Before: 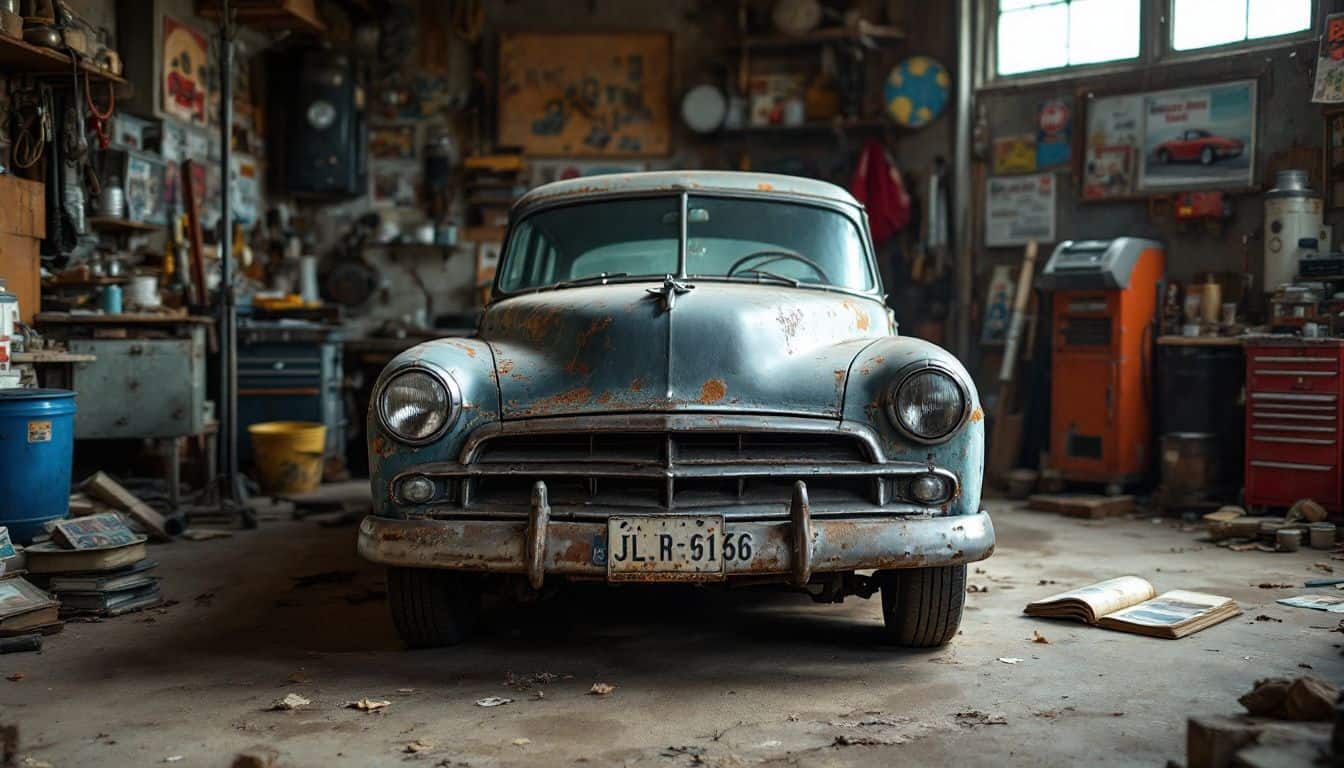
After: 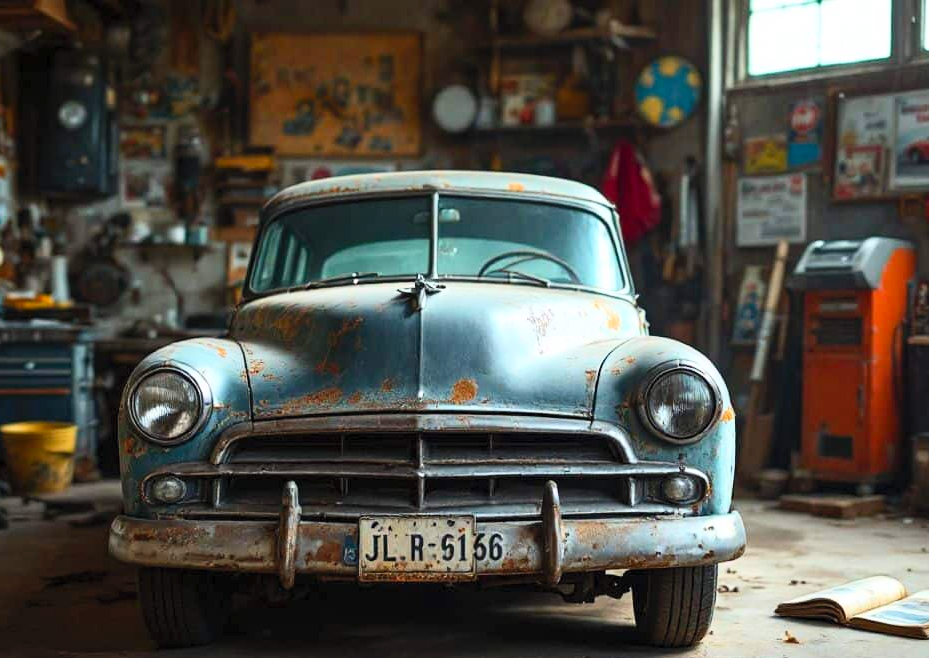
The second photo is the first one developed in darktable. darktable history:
crop: left 18.54%, right 12.317%, bottom 14.219%
contrast brightness saturation: contrast 0.238, brightness 0.245, saturation 0.388
